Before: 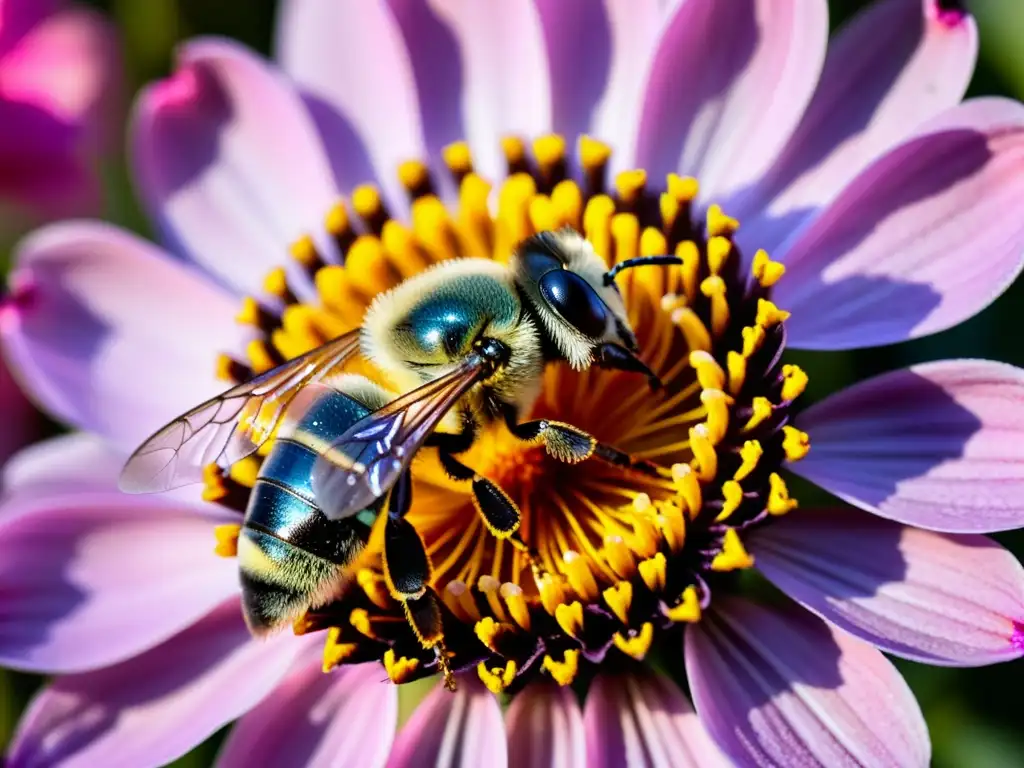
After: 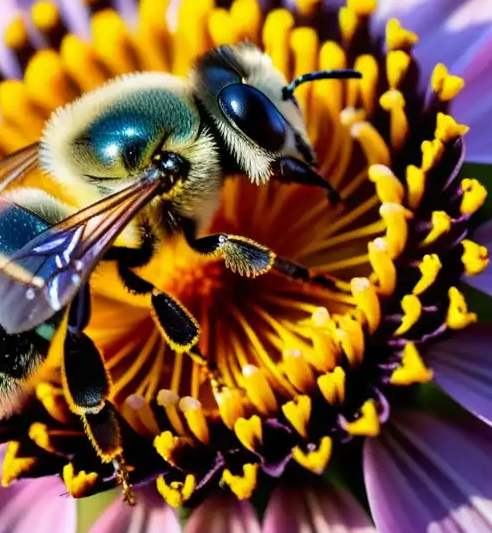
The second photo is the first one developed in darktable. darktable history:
crop: left 31.383%, top 24.284%, right 20.448%, bottom 6.245%
